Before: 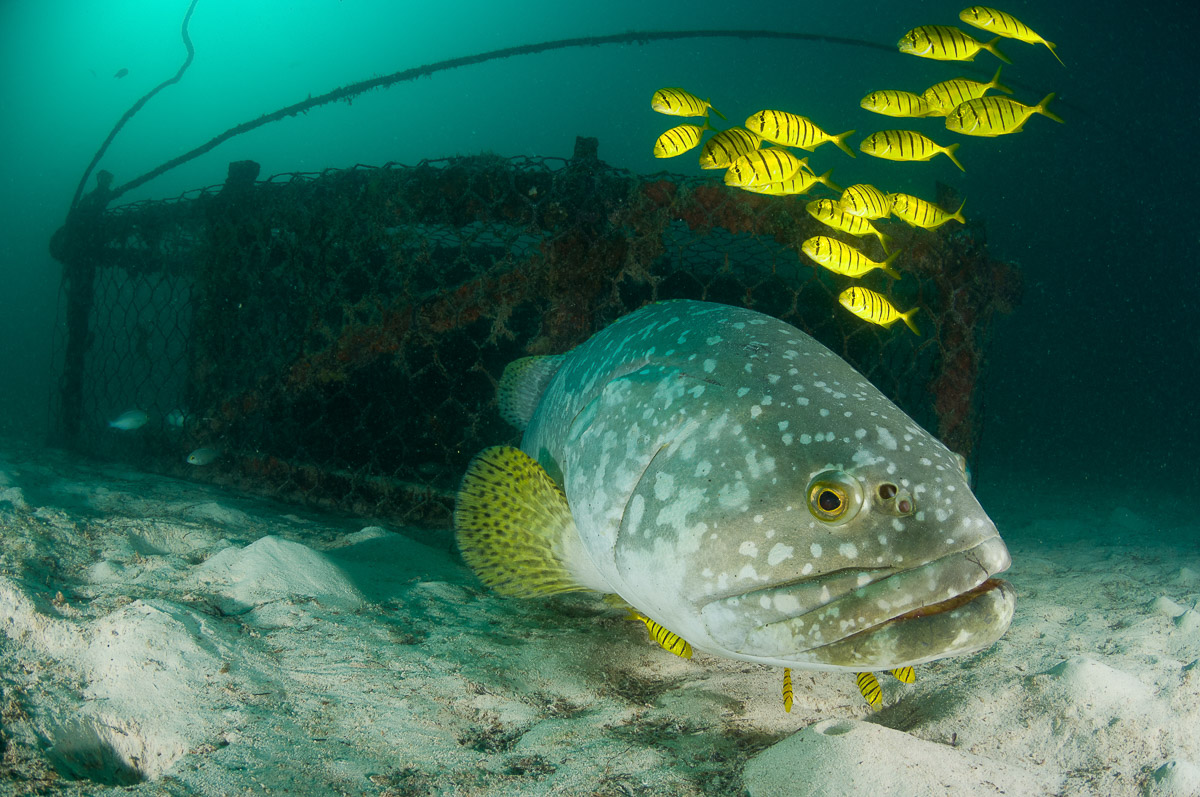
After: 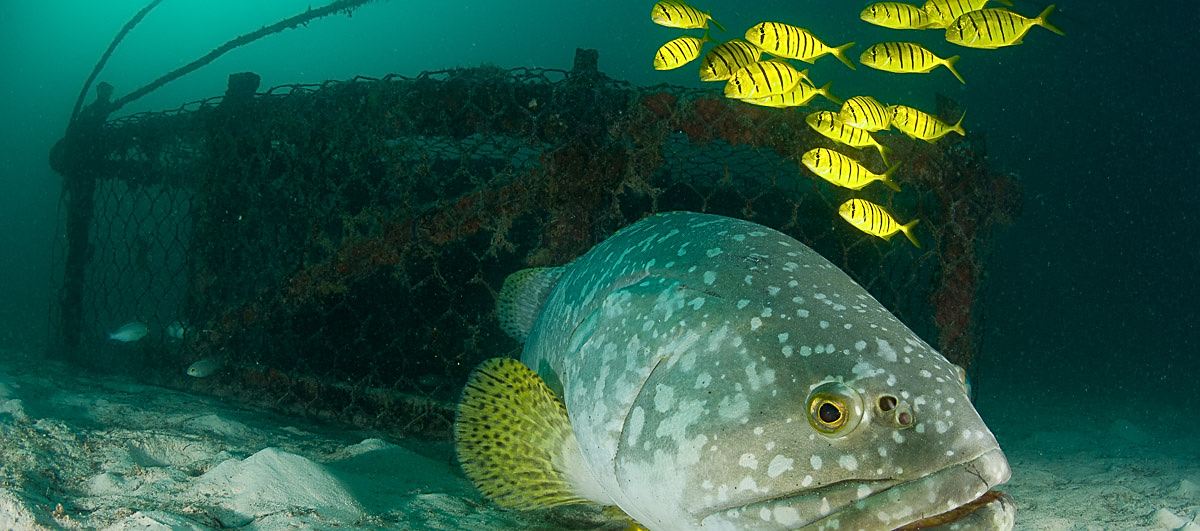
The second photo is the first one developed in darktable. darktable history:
crop: top 11.137%, bottom 22.154%
sharpen: on, module defaults
